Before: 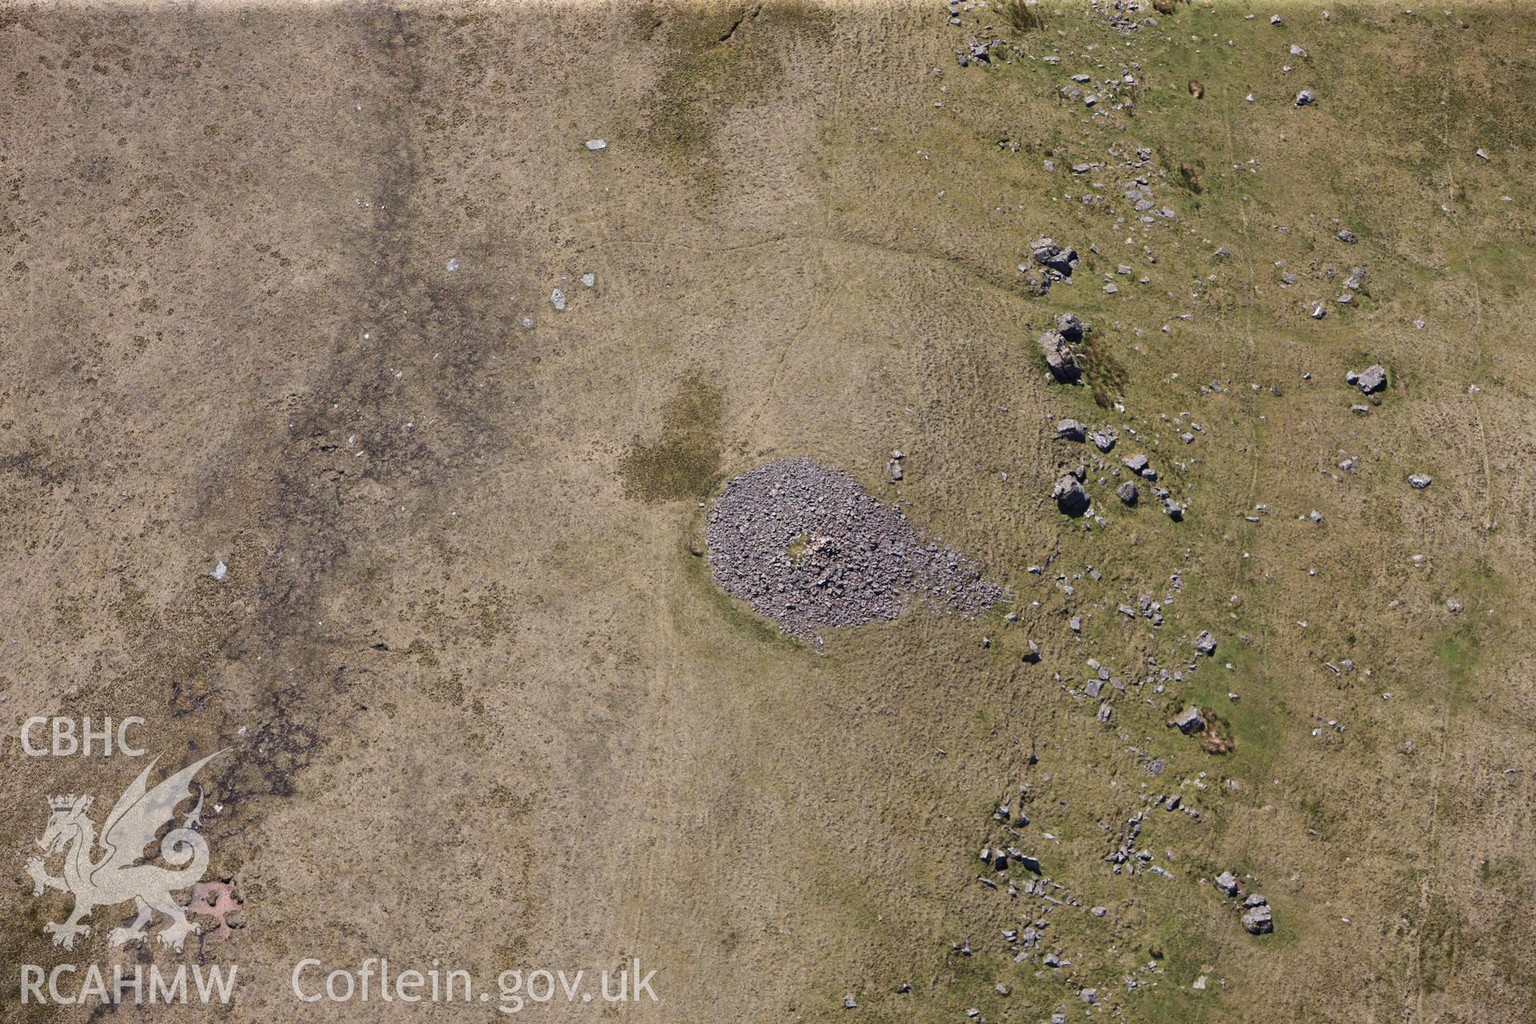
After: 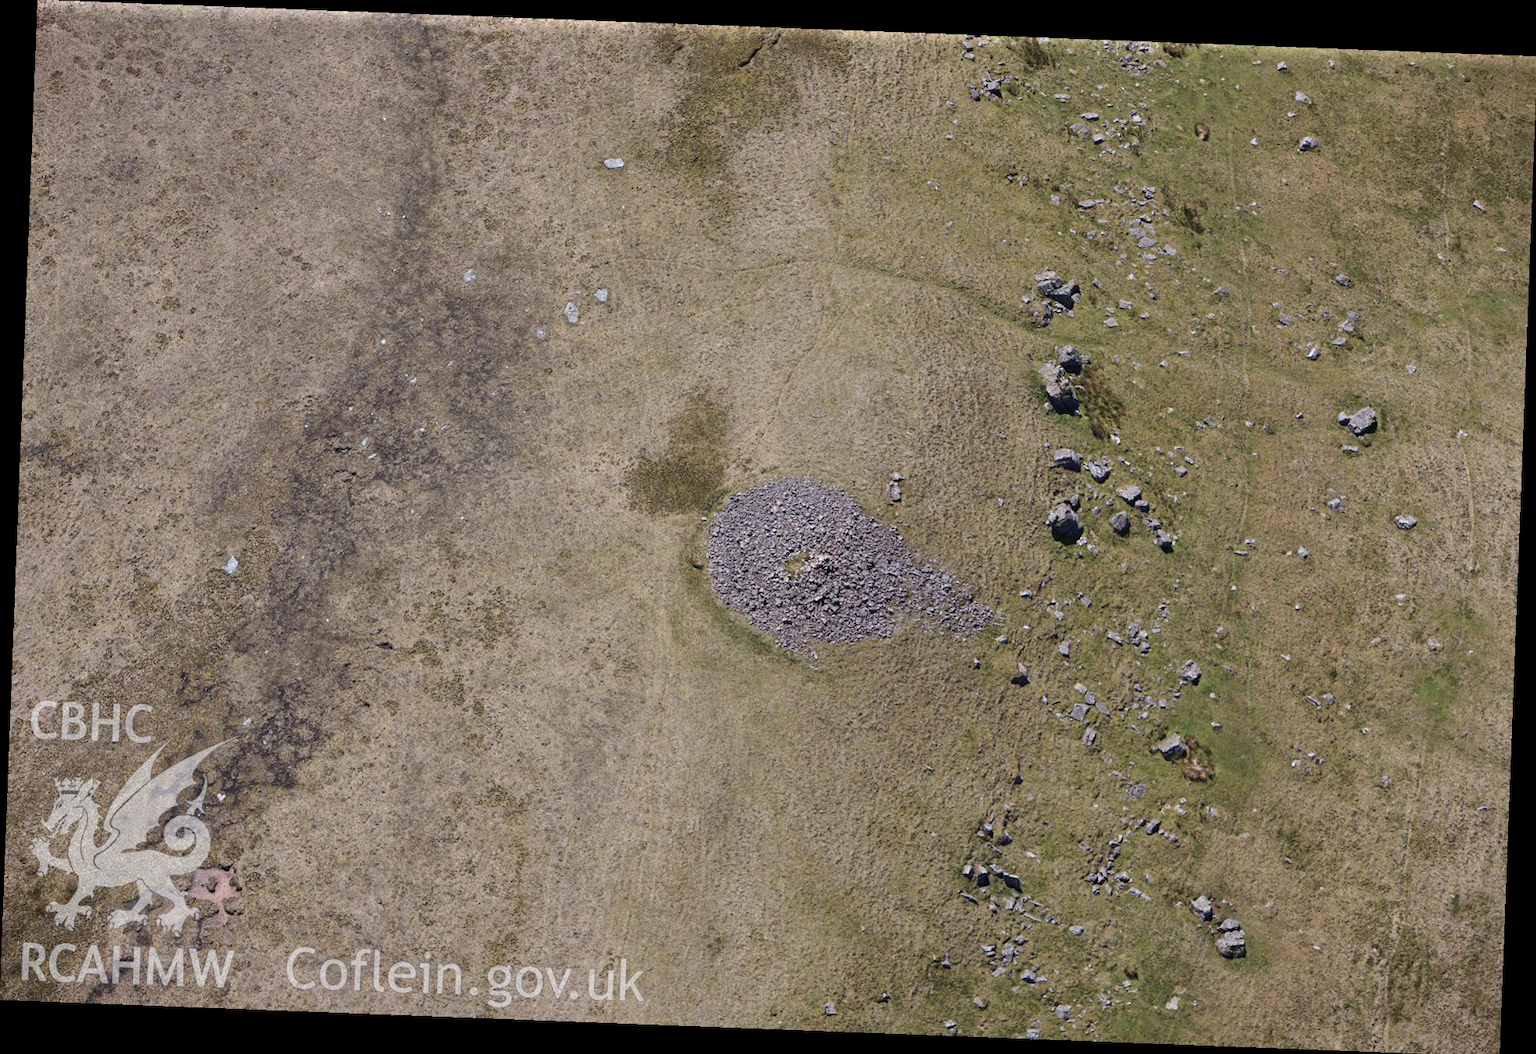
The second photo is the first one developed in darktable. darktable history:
white balance: red 0.983, blue 1.036
rotate and perspective: rotation 2.17°, automatic cropping off
